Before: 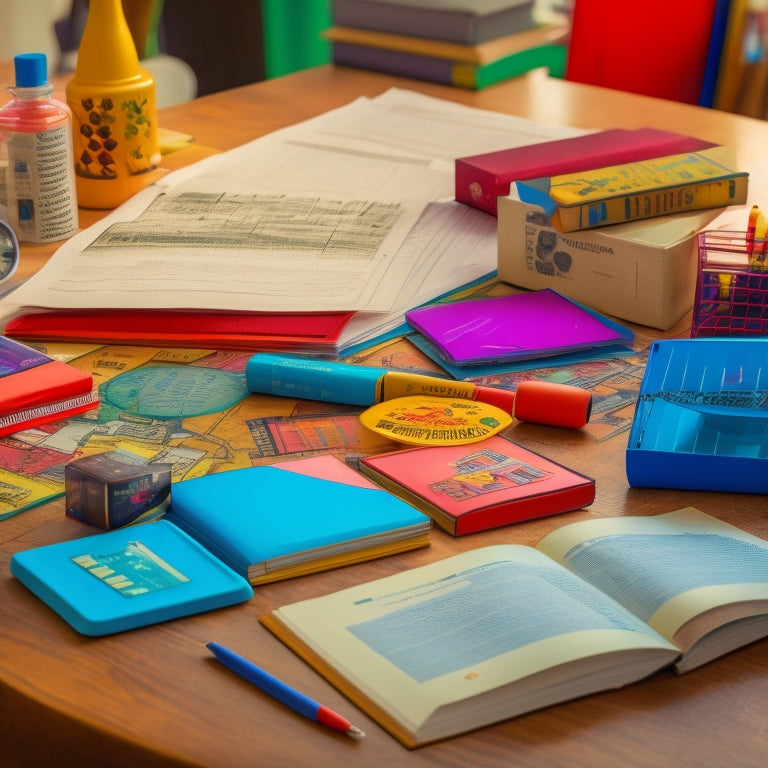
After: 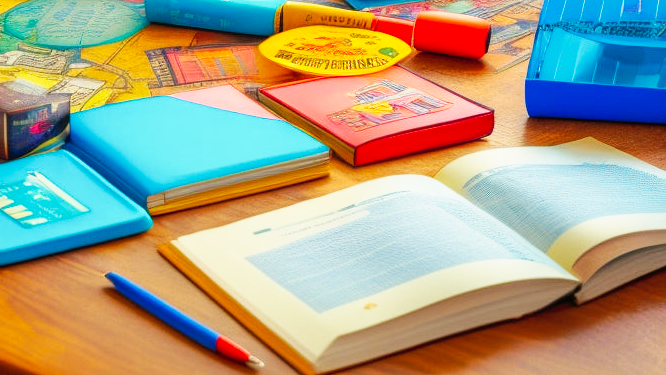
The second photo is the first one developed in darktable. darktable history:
shadows and highlights: on, module defaults
crop and rotate: left 13.233%, top 48.271%, bottom 2.833%
base curve: curves: ch0 [(0, 0) (0.007, 0.004) (0.027, 0.03) (0.046, 0.07) (0.207, 0.54) (0.442, 0.872) (0.673, 0.972) (1, 1)], preserve colors none
velvia: strength 15.17%
